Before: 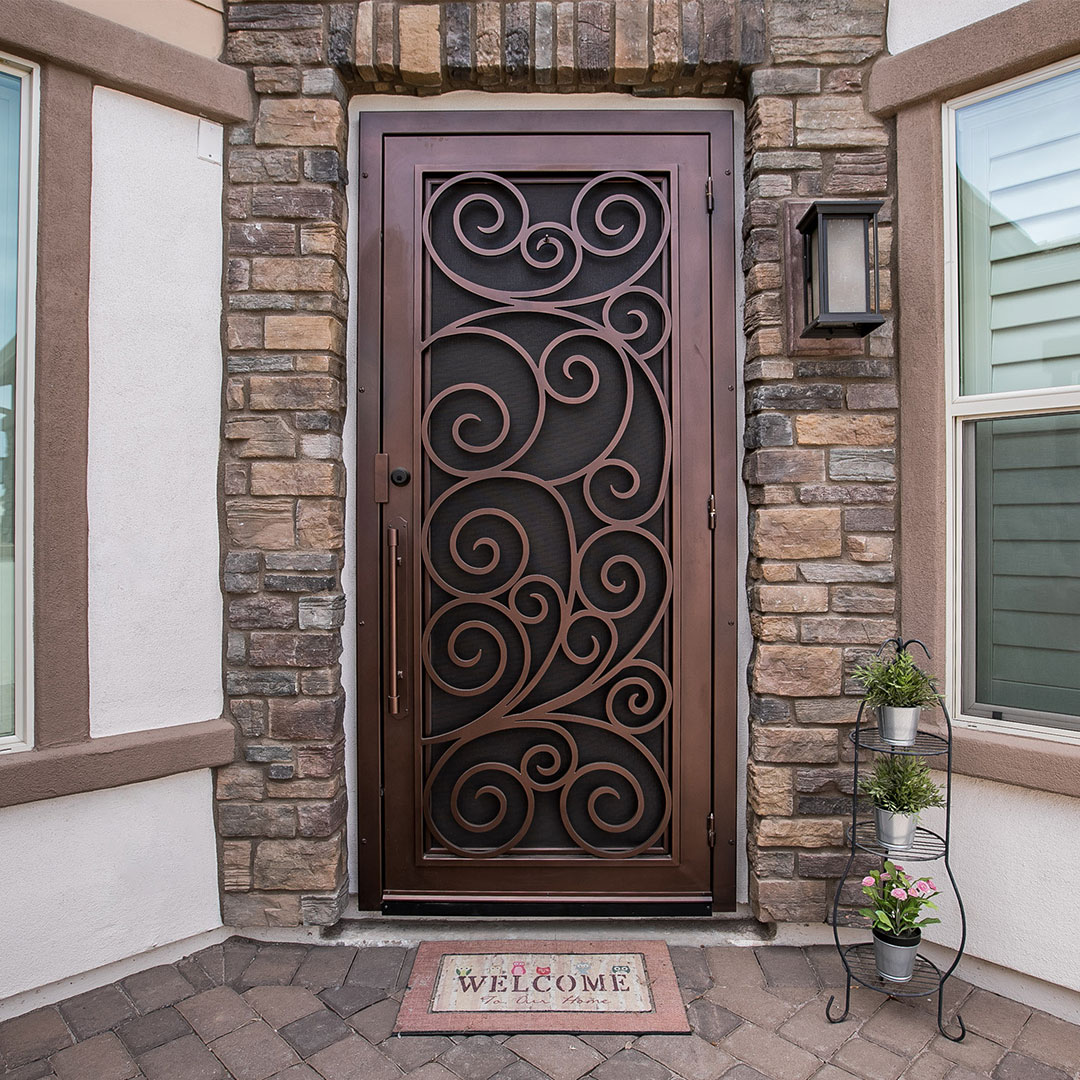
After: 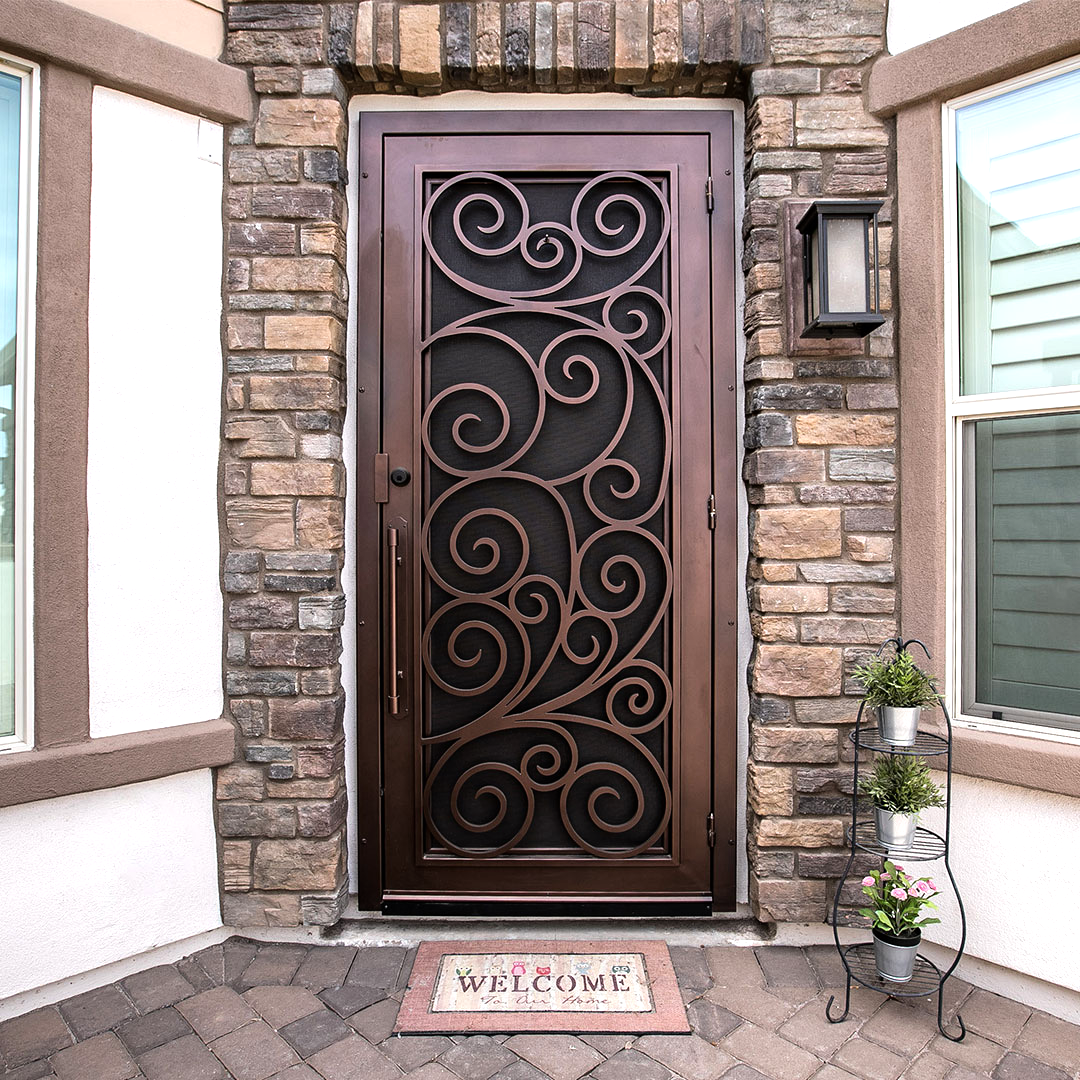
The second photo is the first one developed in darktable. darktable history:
tone equalizer: -8 EV -0.773 EV, -7 EV -0.705 EV, -6 EV -0.624 EV, -5 EV -0.421 EV, -3 EV 0.369 EV, -2 EV 0.6 EV, -1 EV 0.678 EV, +0 EV 0.761 EV, mask exposure compensation -0.496 EV
shadows and highlights: shadows -8.89, white point adjustment 1.48, highlights 10.03
